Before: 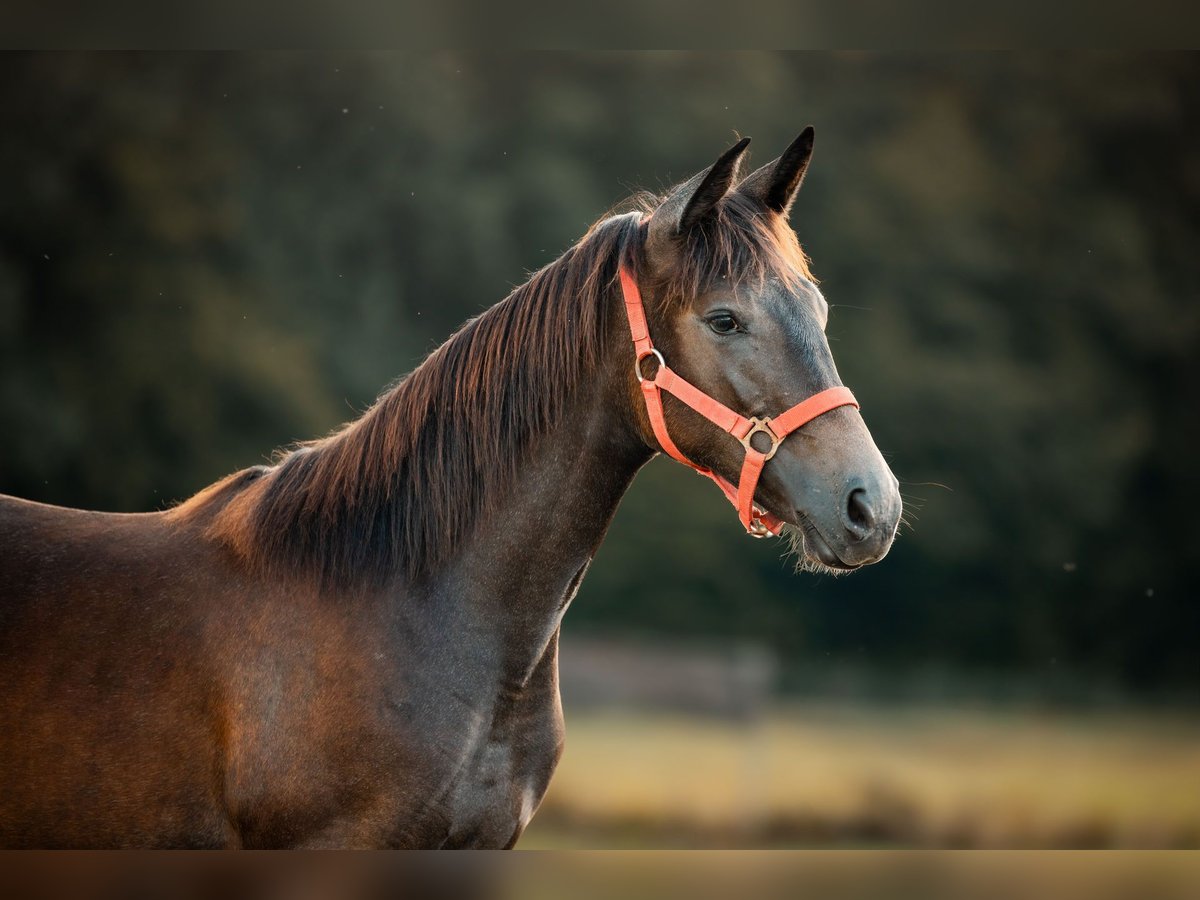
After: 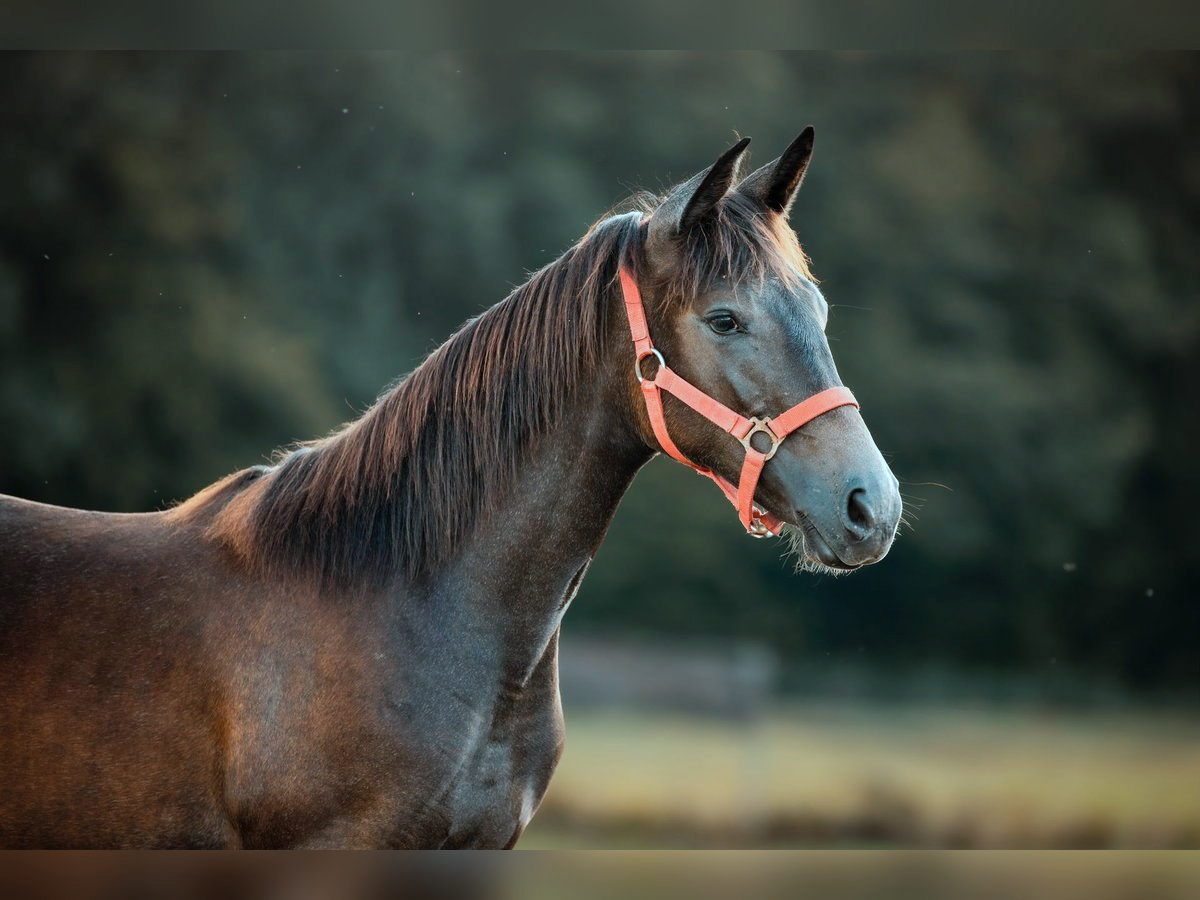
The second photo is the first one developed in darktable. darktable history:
shadows and highlights: shadows 37.41, highlights -28.09, soften with gaussian
color correction: highlights a* -11.49, highlights b* -15.84
